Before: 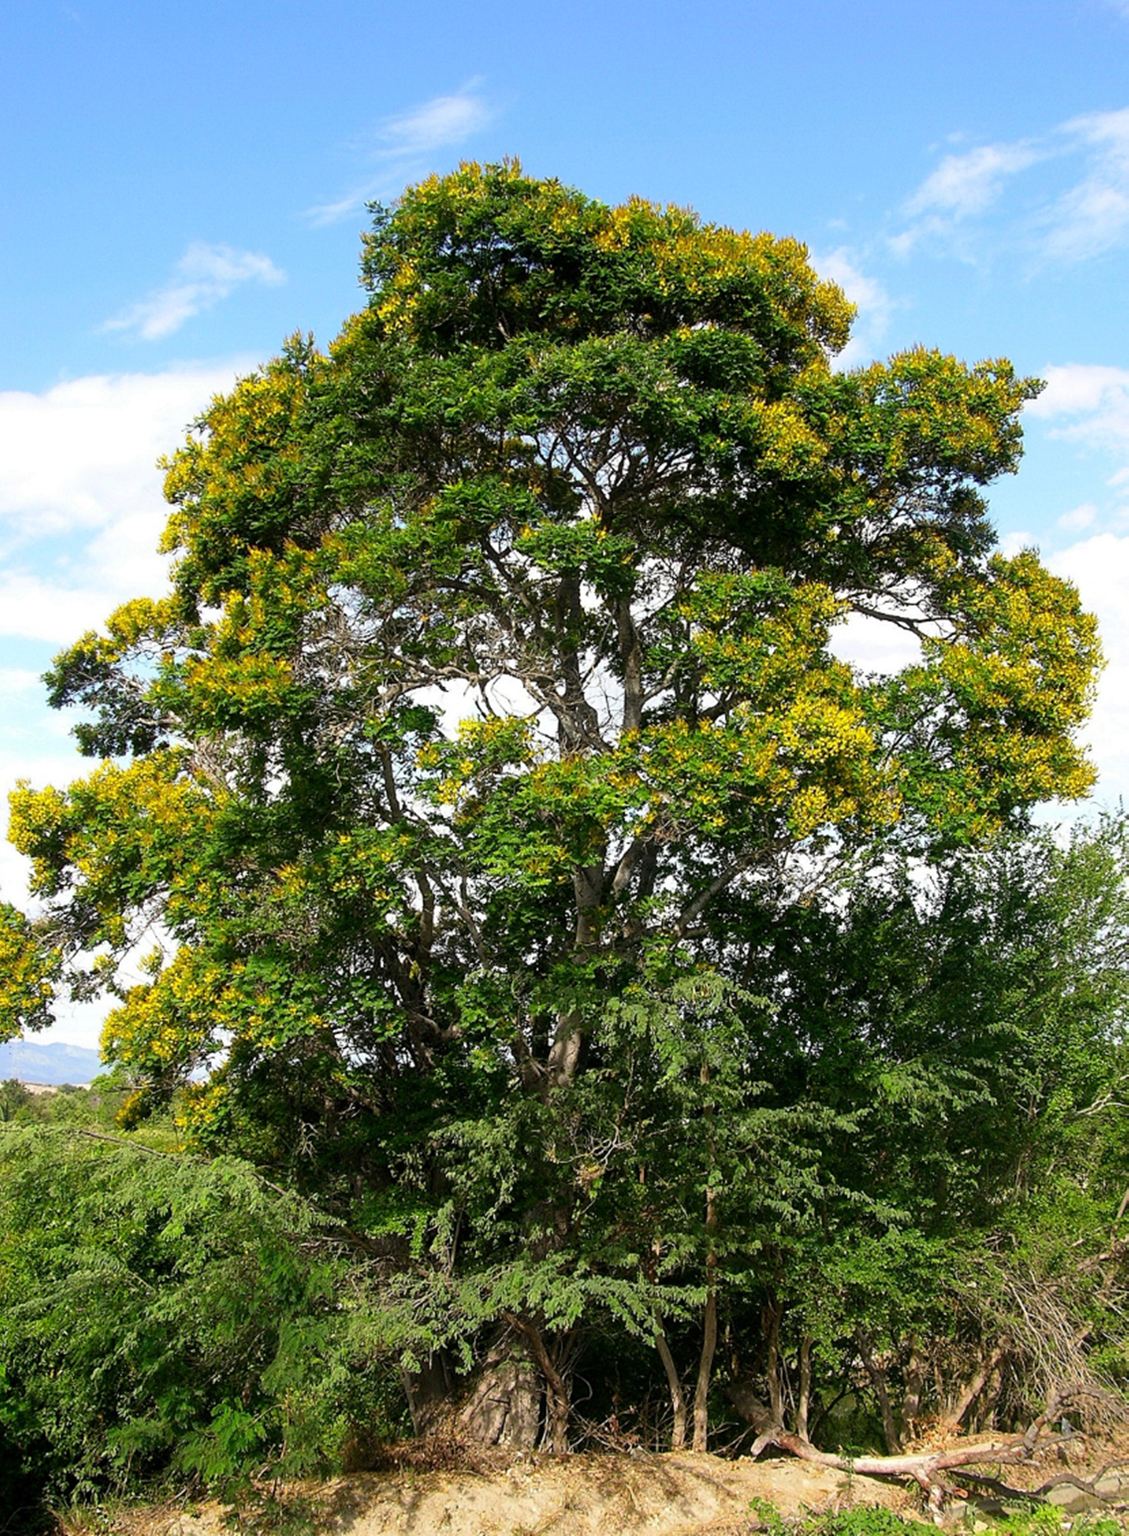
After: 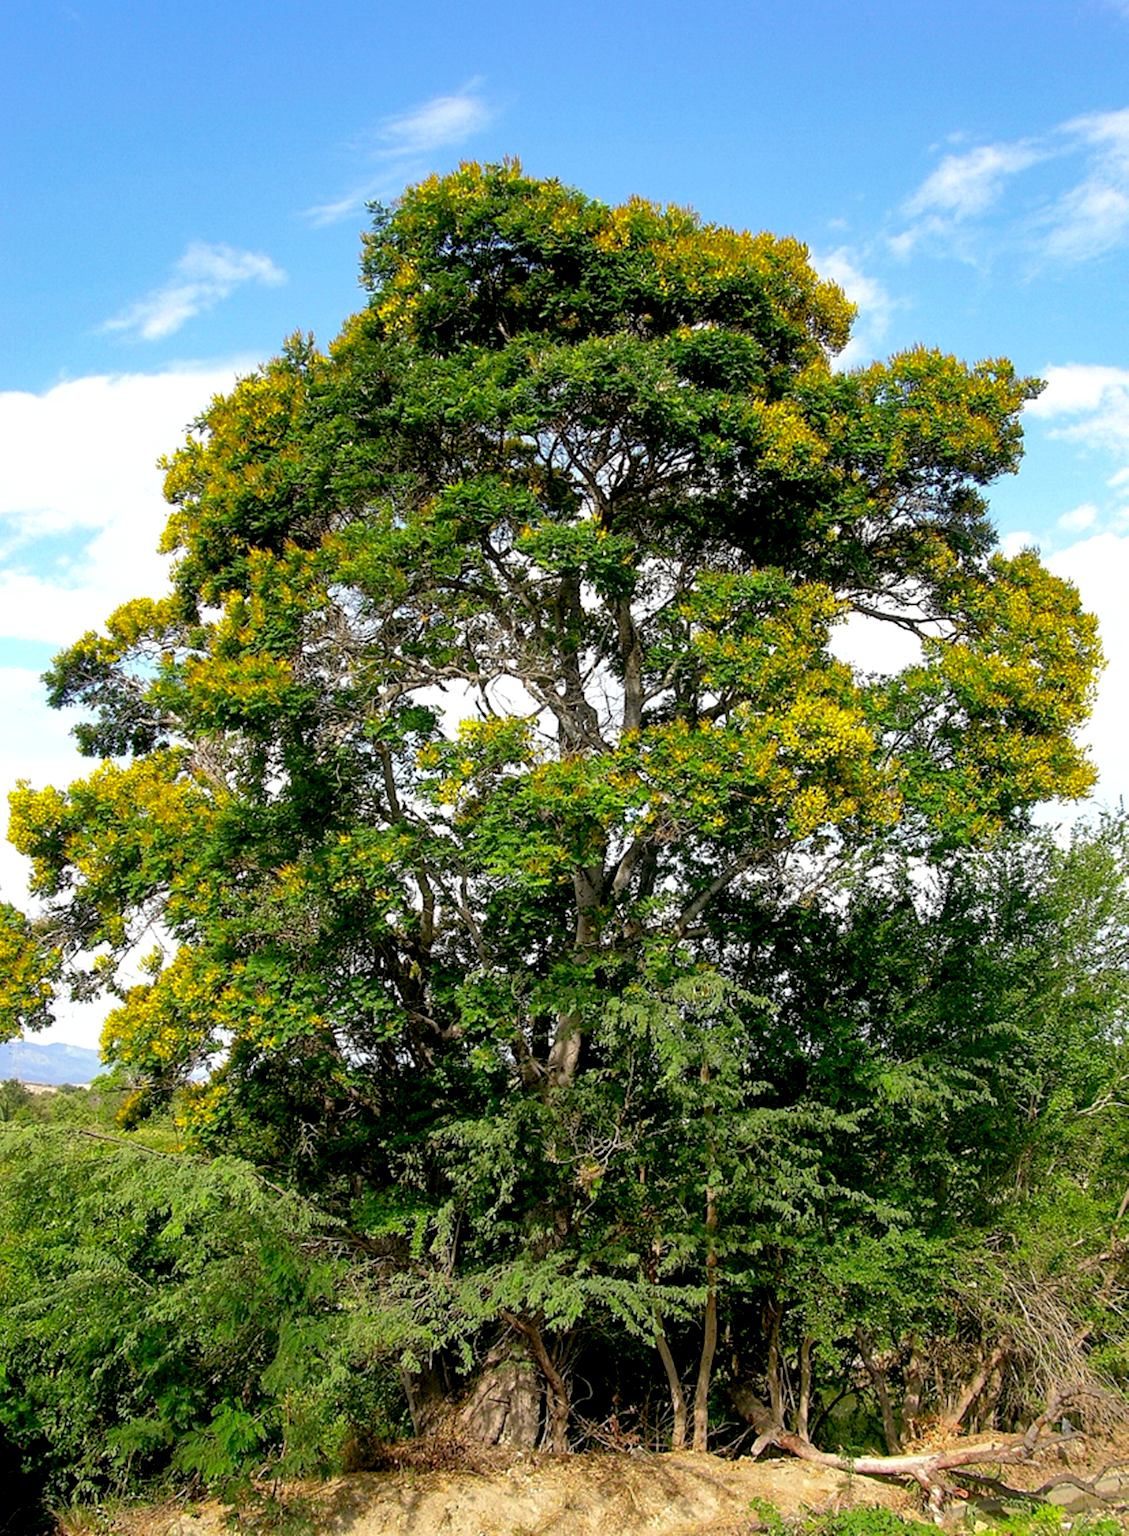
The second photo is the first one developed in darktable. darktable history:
shadows and highlights: on, module defaults
exposure: black level correction 0.007, exposure 0.159 EV, compensate highlight preservation false
